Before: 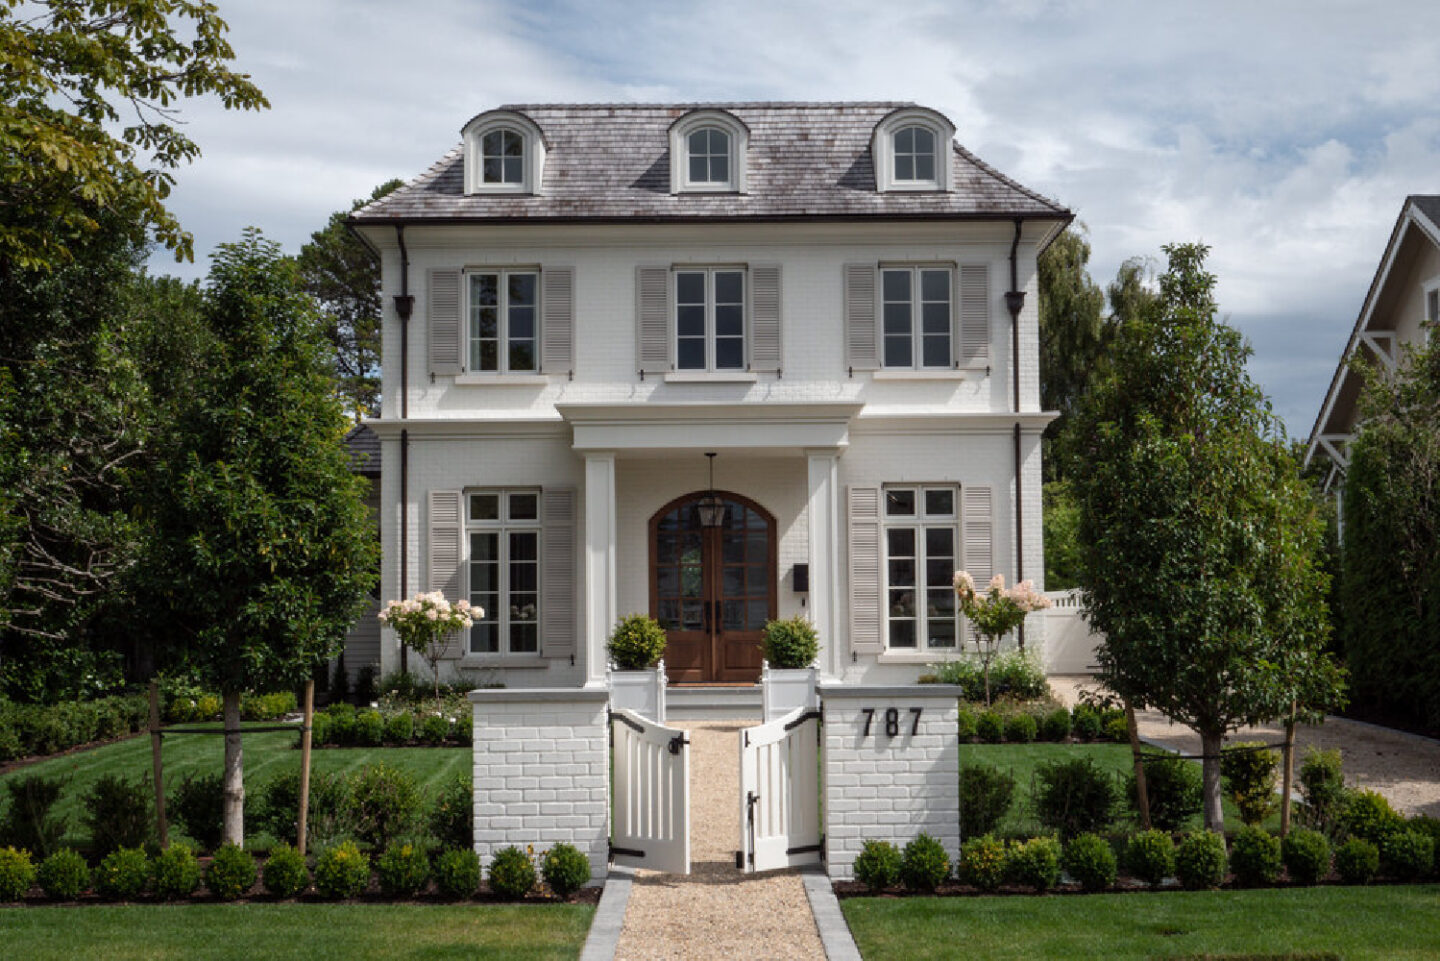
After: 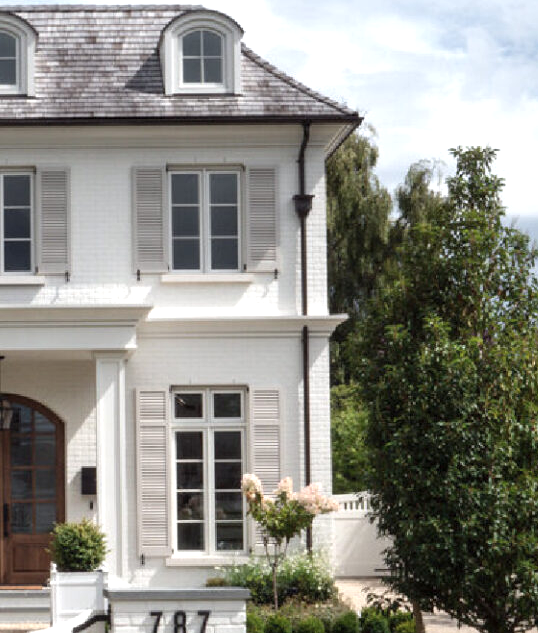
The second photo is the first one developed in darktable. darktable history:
crop and rotate: left 49.479%, top 10.141%, right 13.09%, bottom 23.911%
exposure: exposure 0.603 EV, compensate highlight preservation false
contrast brightness saturation: saturation -0.157
